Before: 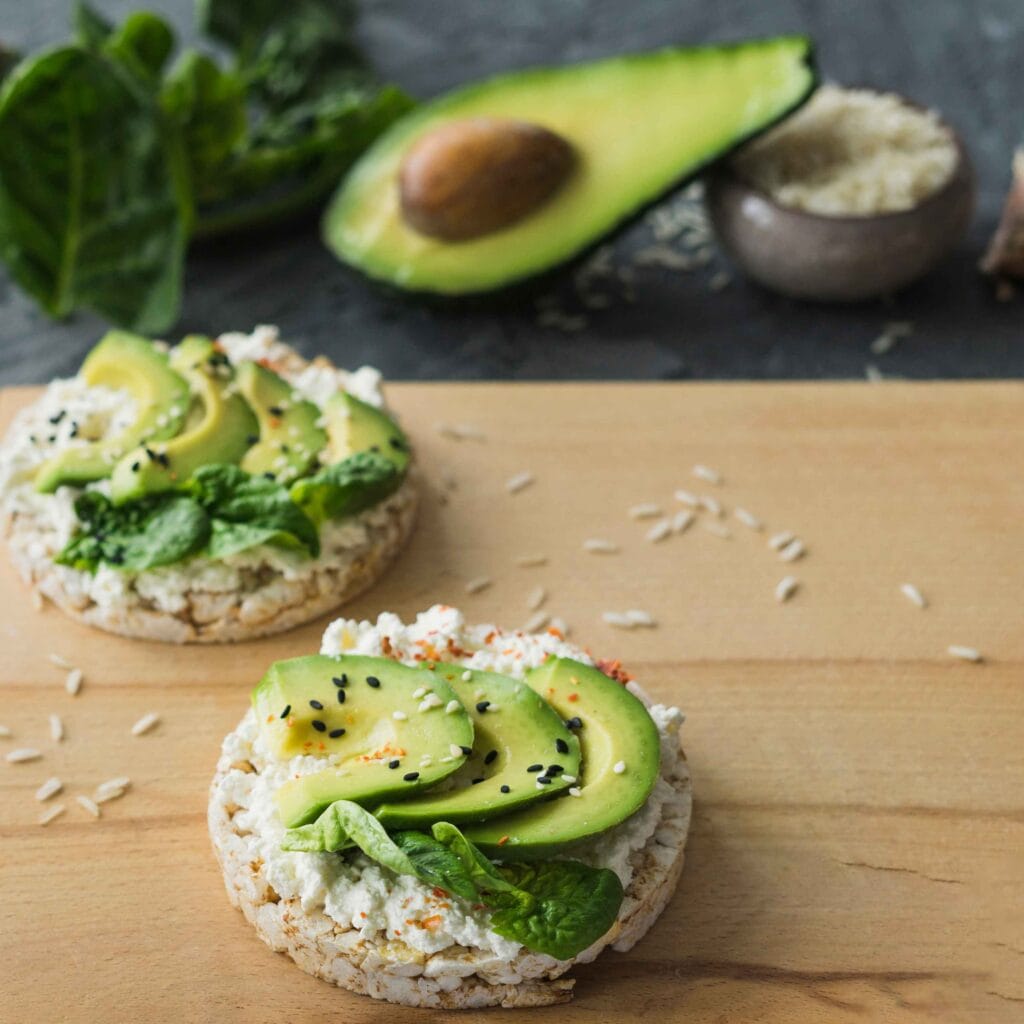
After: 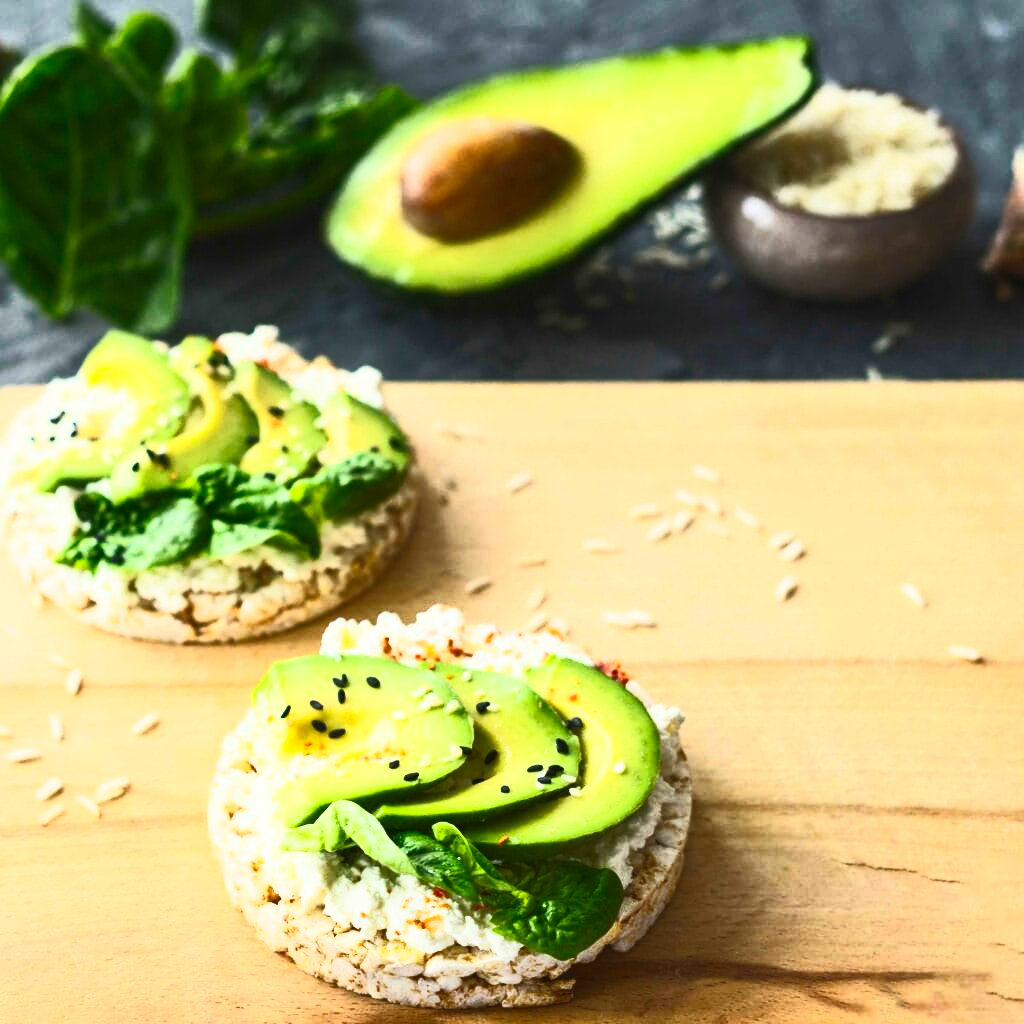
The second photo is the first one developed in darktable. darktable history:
tone equalizer: -8 EV -0.001 EV, -7 EV 0.001 EV, -6 EV -0.005 EV, -5 EV -0.011 EV, -4 EV -0.063 EV, -3 EV -0.198 EV, -2 EV -0.25 EV, -1 EV 0.119 EV, +0 EV 0.295 EV, smoothing diameter 2.08%, edges refinement/feathering 20.74, mask exposure compensation -1.57 EV, filter diffusion 5
contrast brightness saturation: contrast 0.838, brightness 0.585, saturation 0.586
